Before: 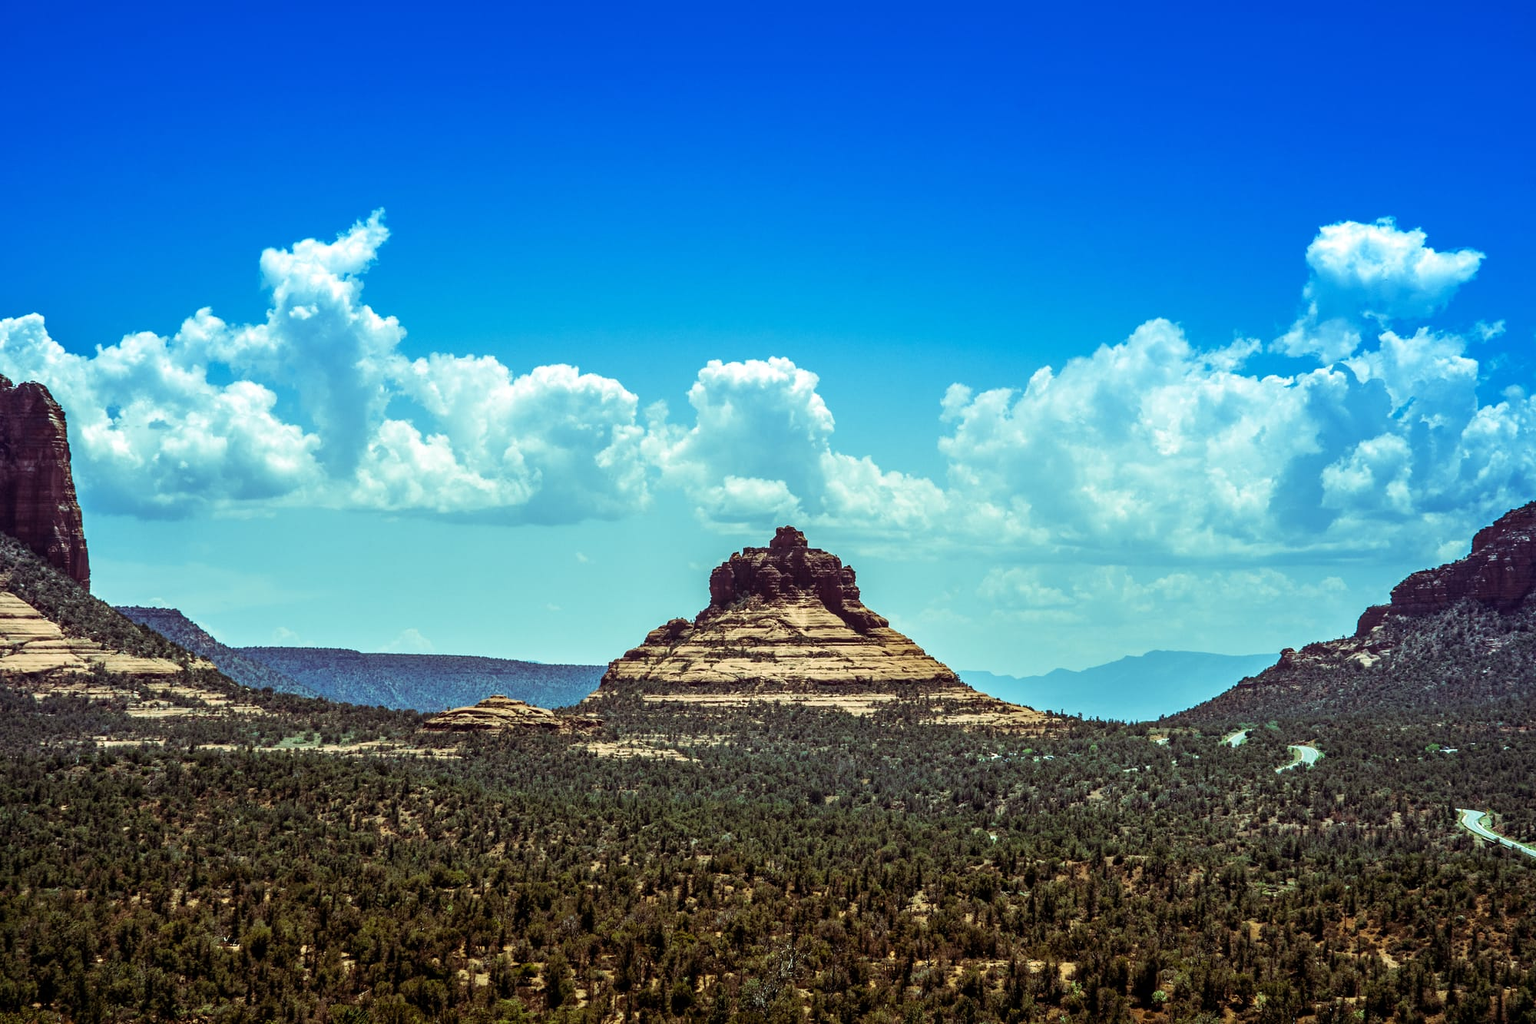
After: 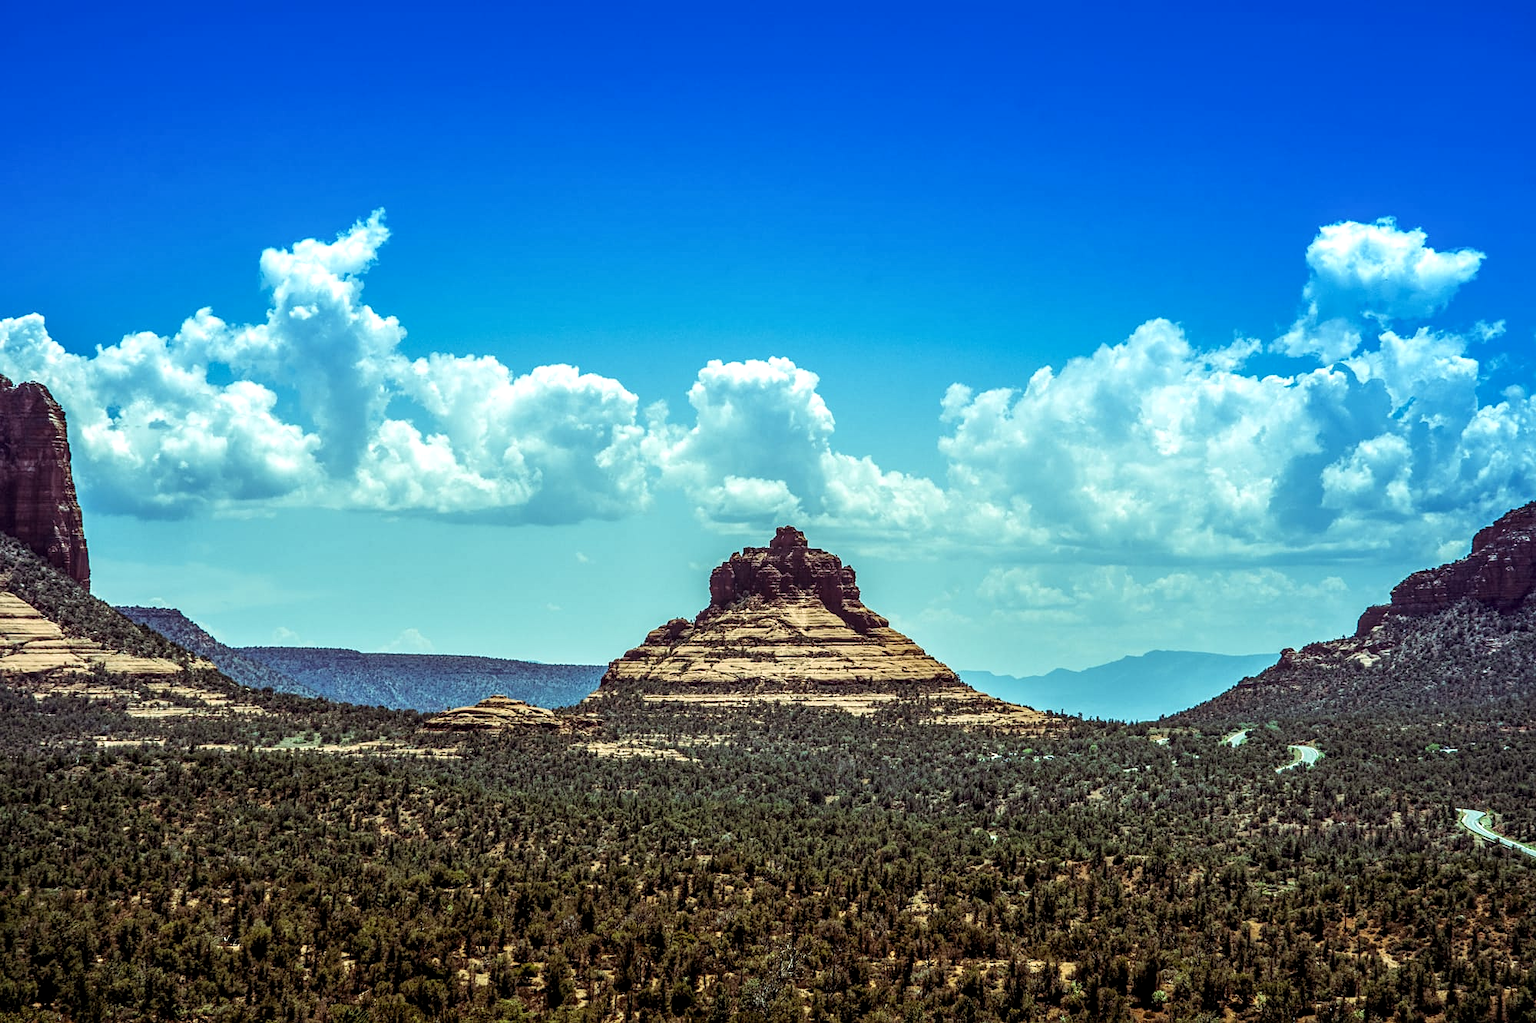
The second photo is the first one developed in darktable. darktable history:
sharpen: amount 0.216
local contrast: detail 130%
